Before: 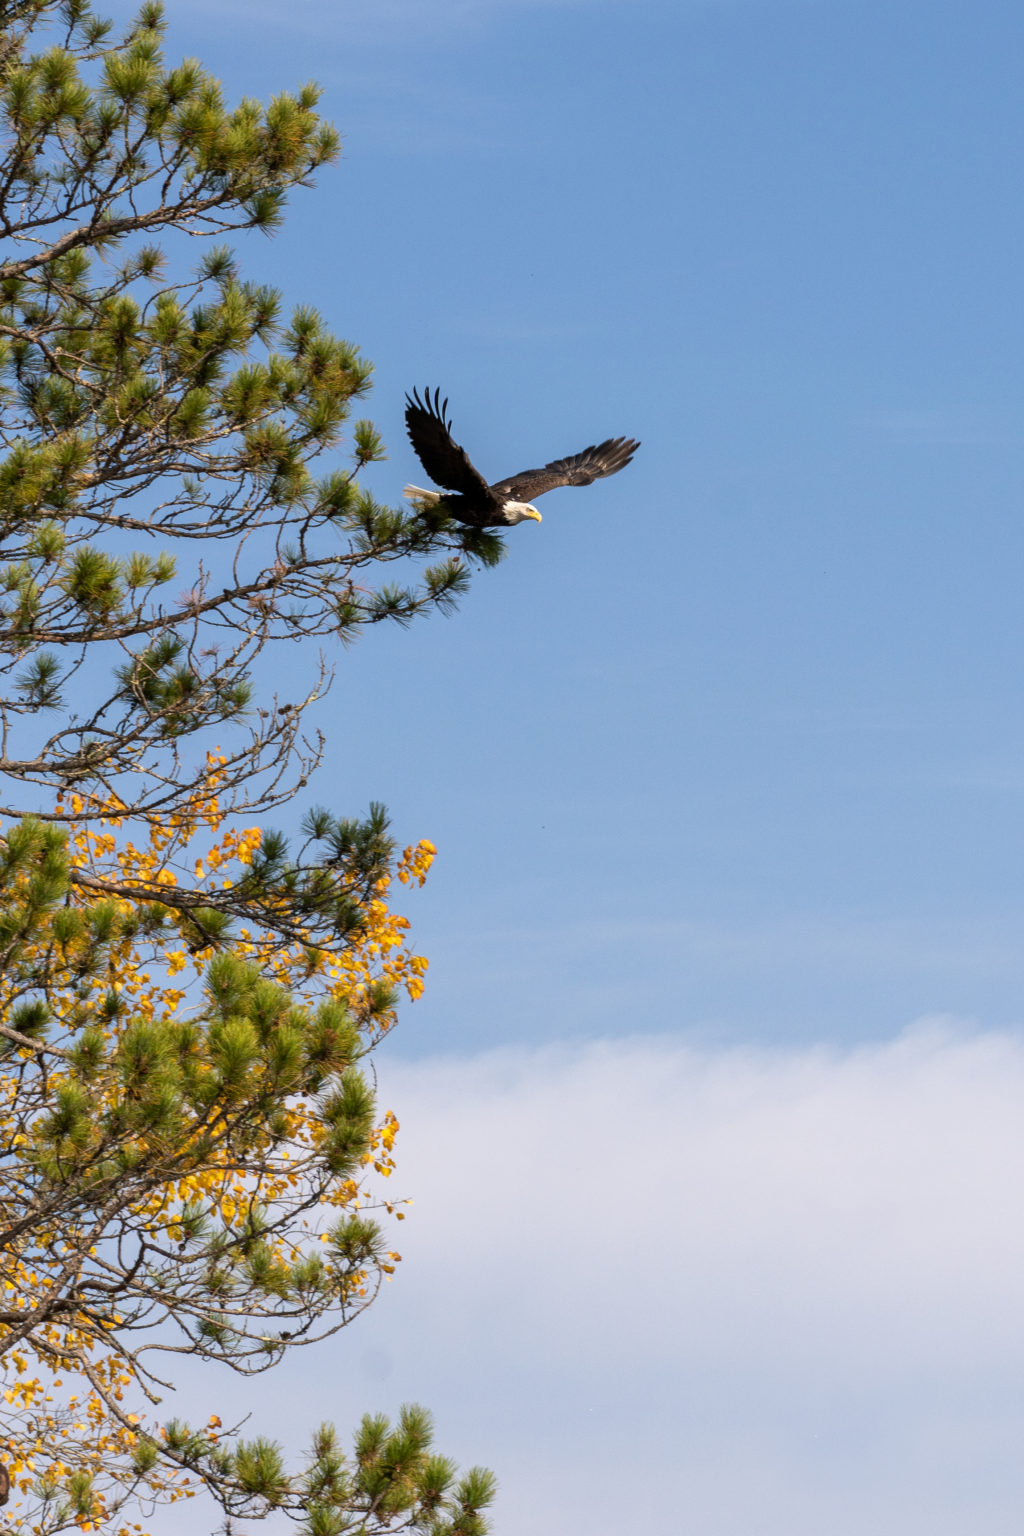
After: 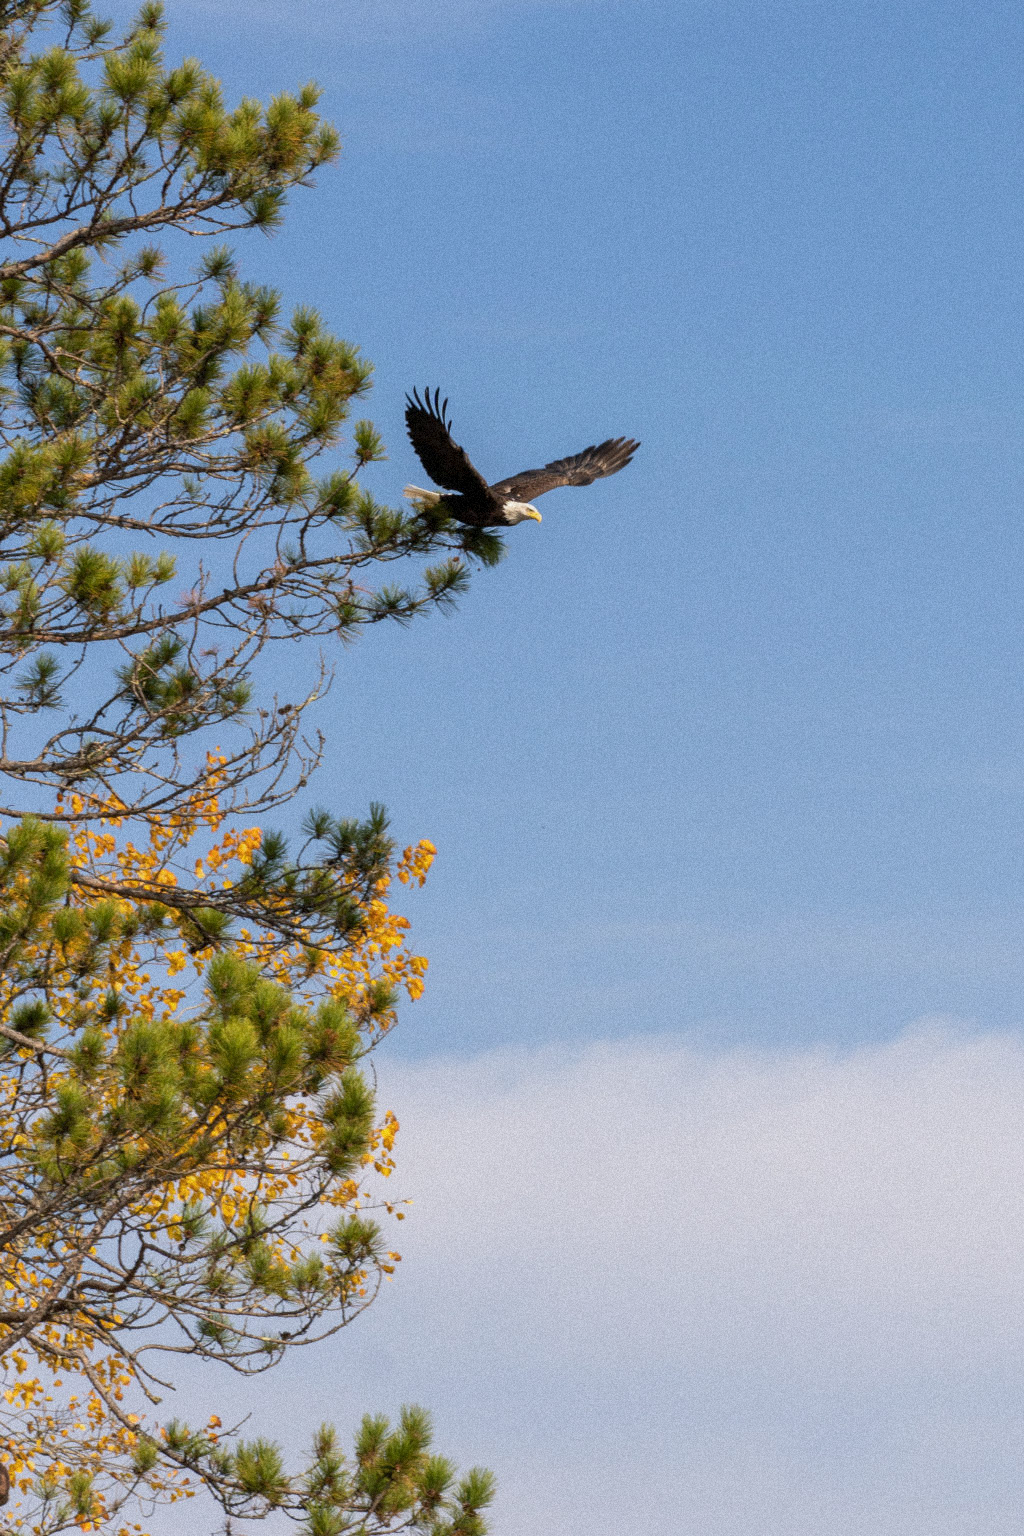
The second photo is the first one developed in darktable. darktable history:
color balance rgb: contrast -10%
grain: mid-tones bias 0%
